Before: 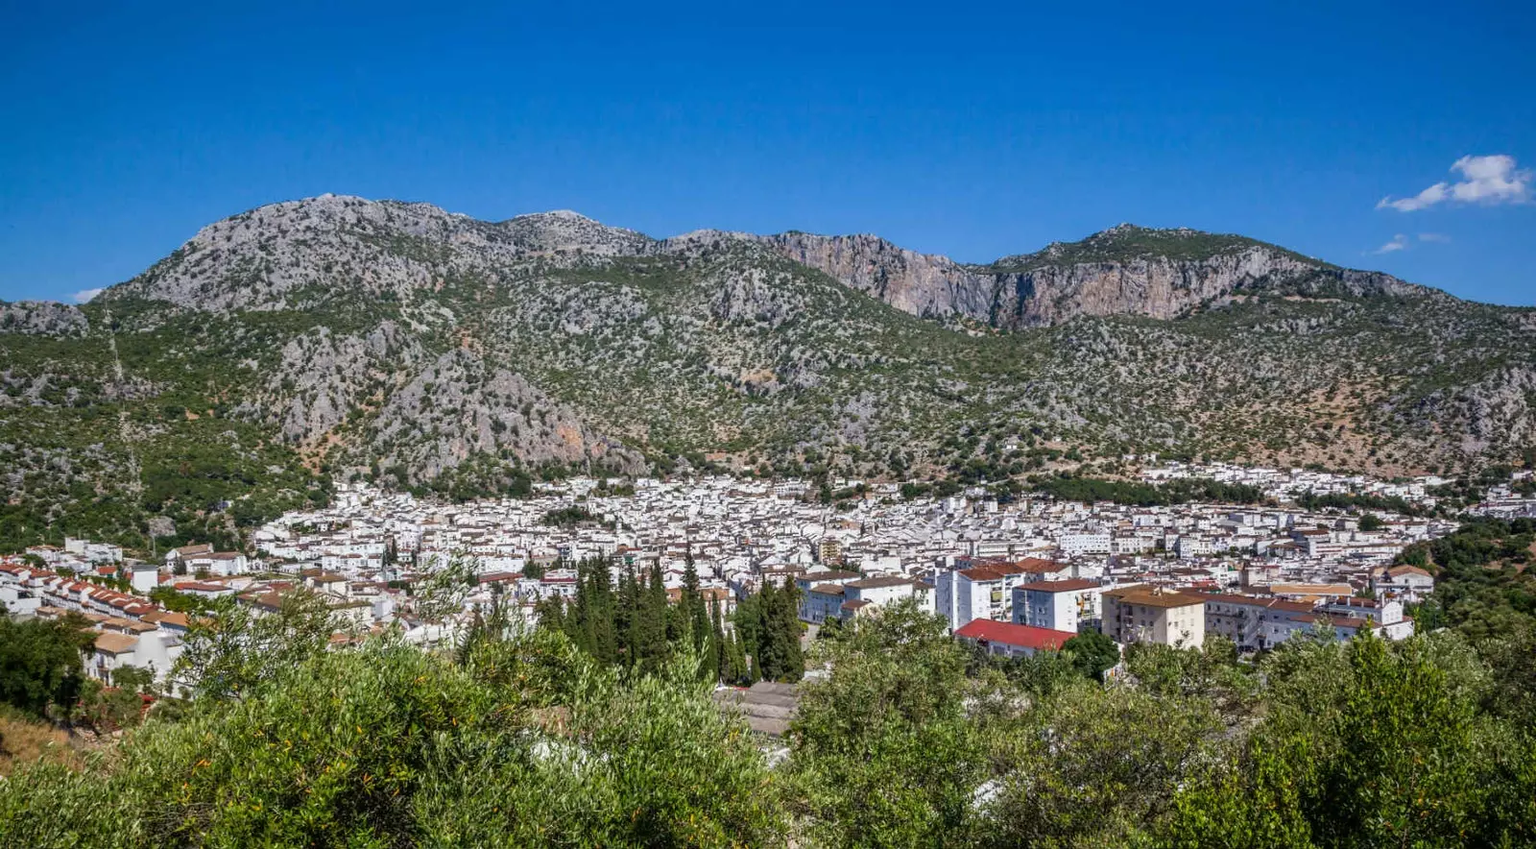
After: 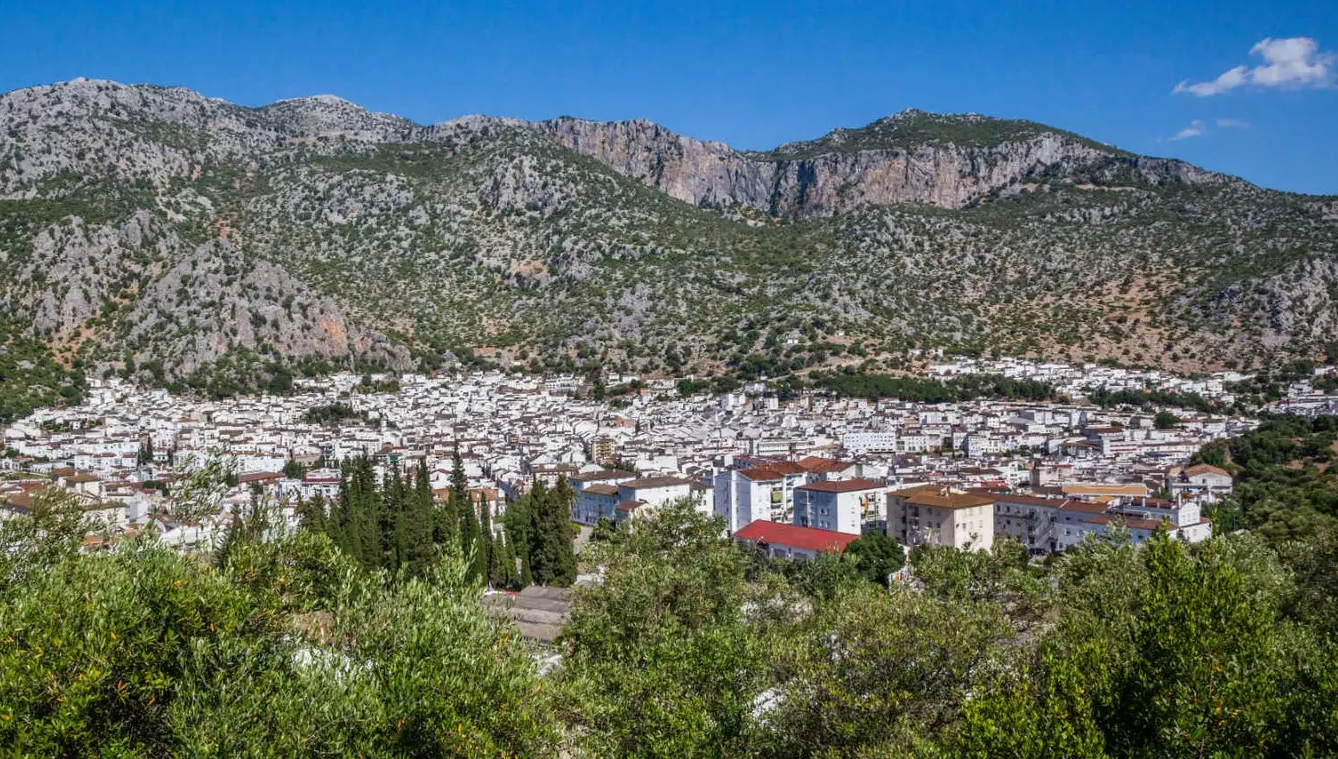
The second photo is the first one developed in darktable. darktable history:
crop: left 16.356%, top 14.136%
